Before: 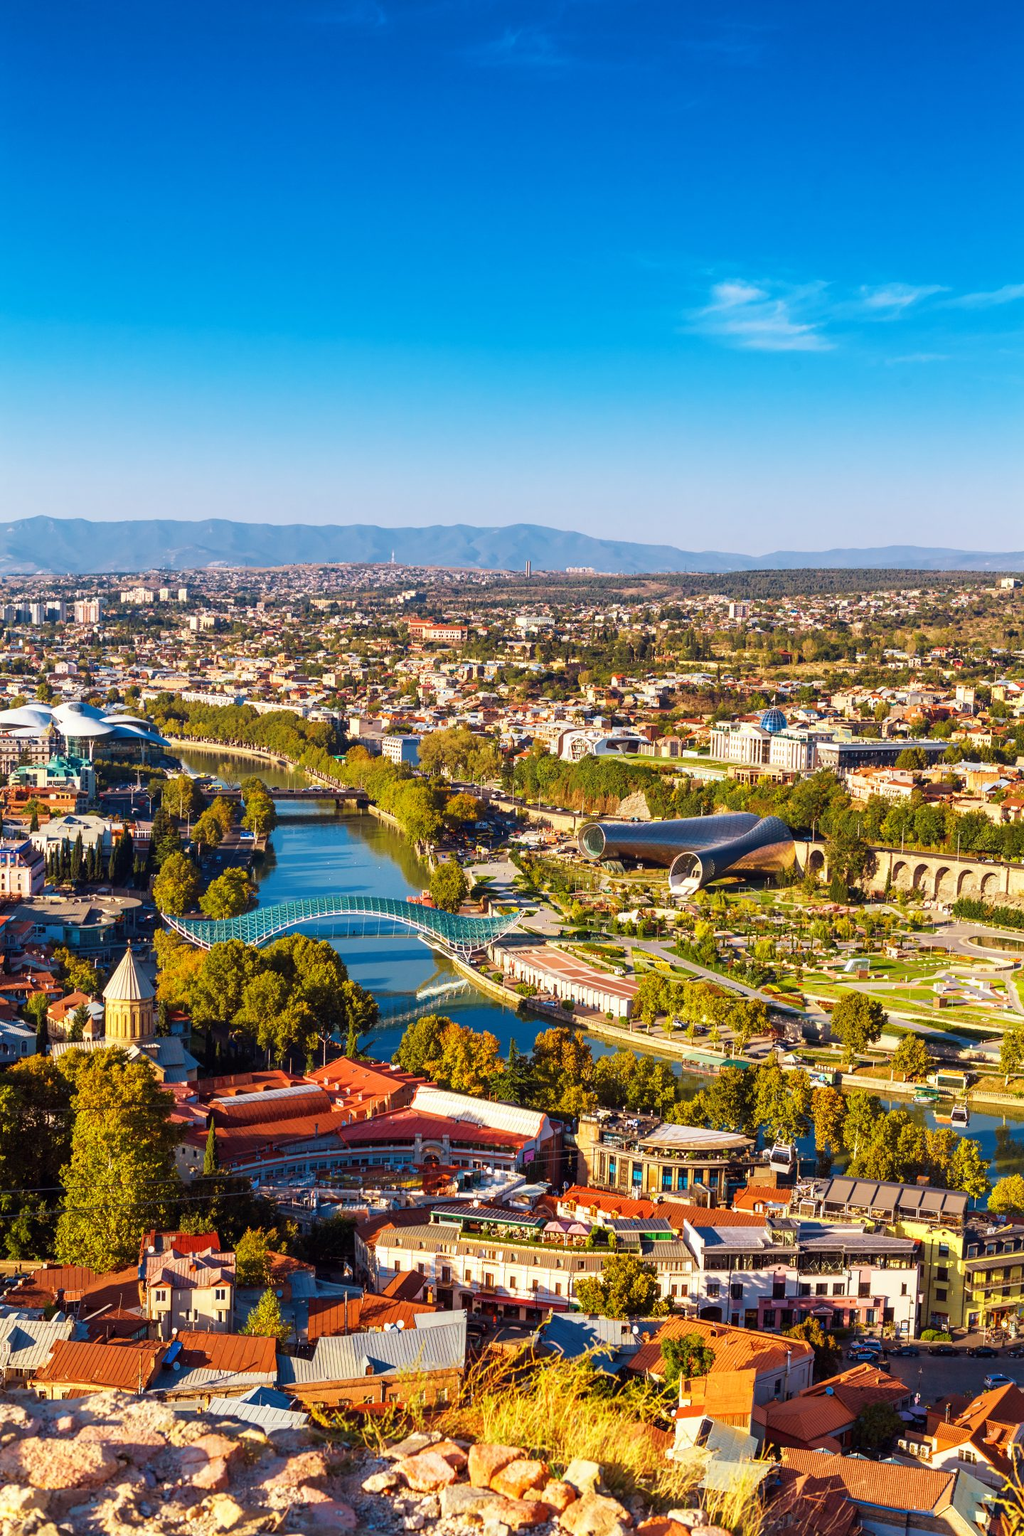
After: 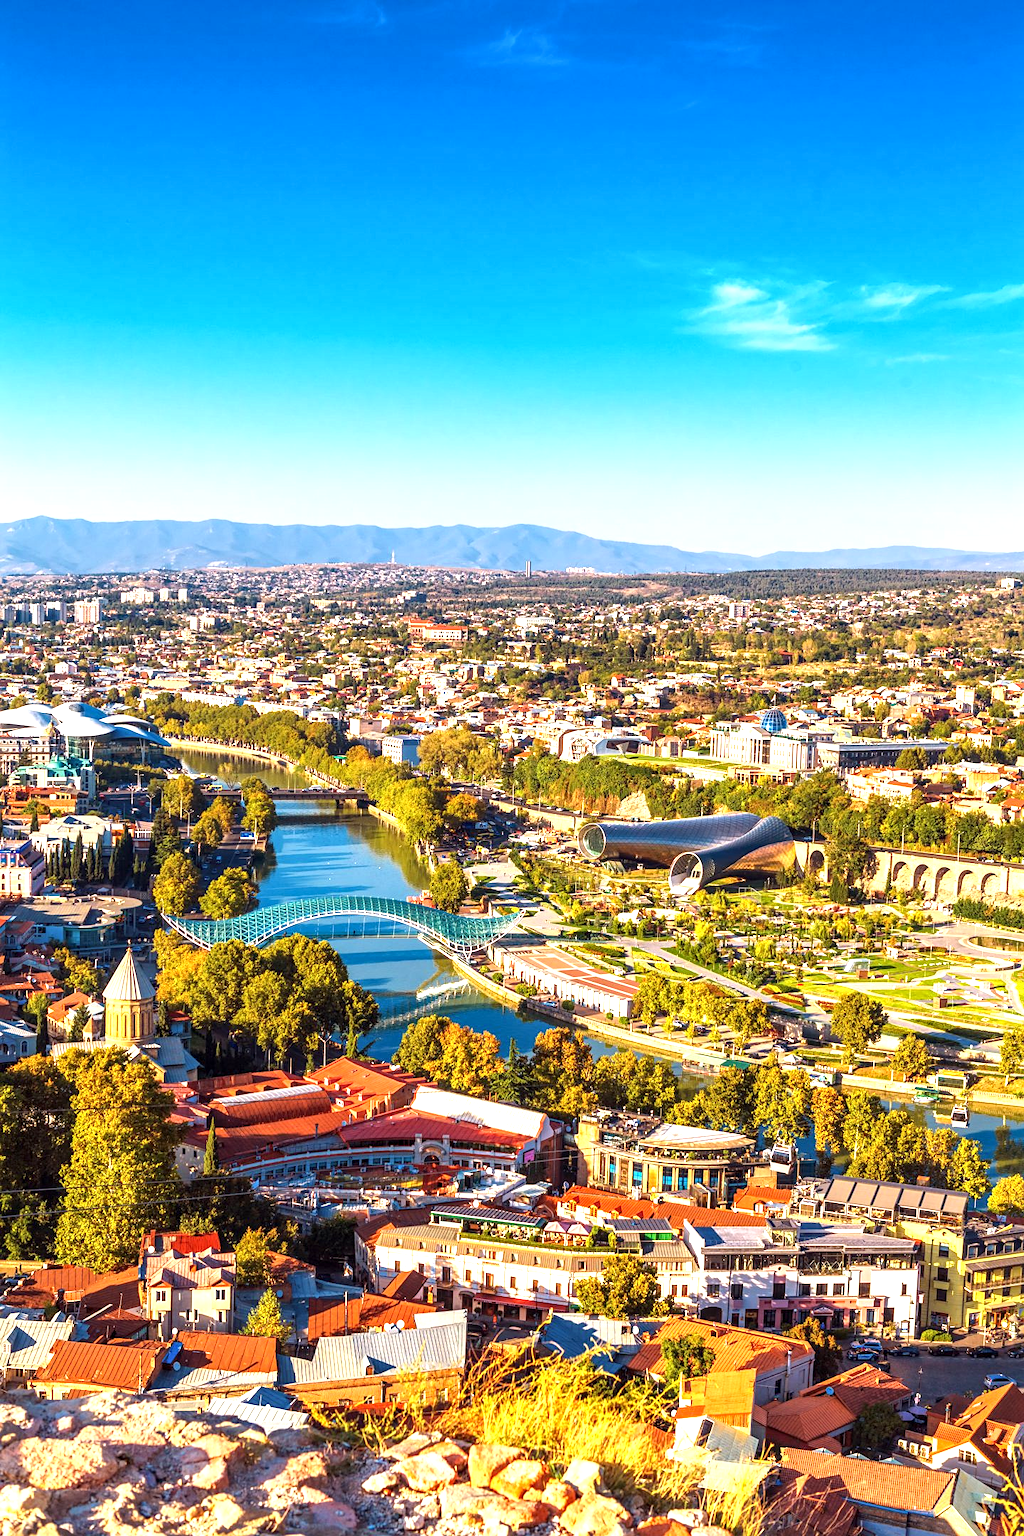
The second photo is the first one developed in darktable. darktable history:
exposure: exposure 0.74 EV, compensate highlight preservation false
local contrast: detail 130%
sharpen: amount 0.2
